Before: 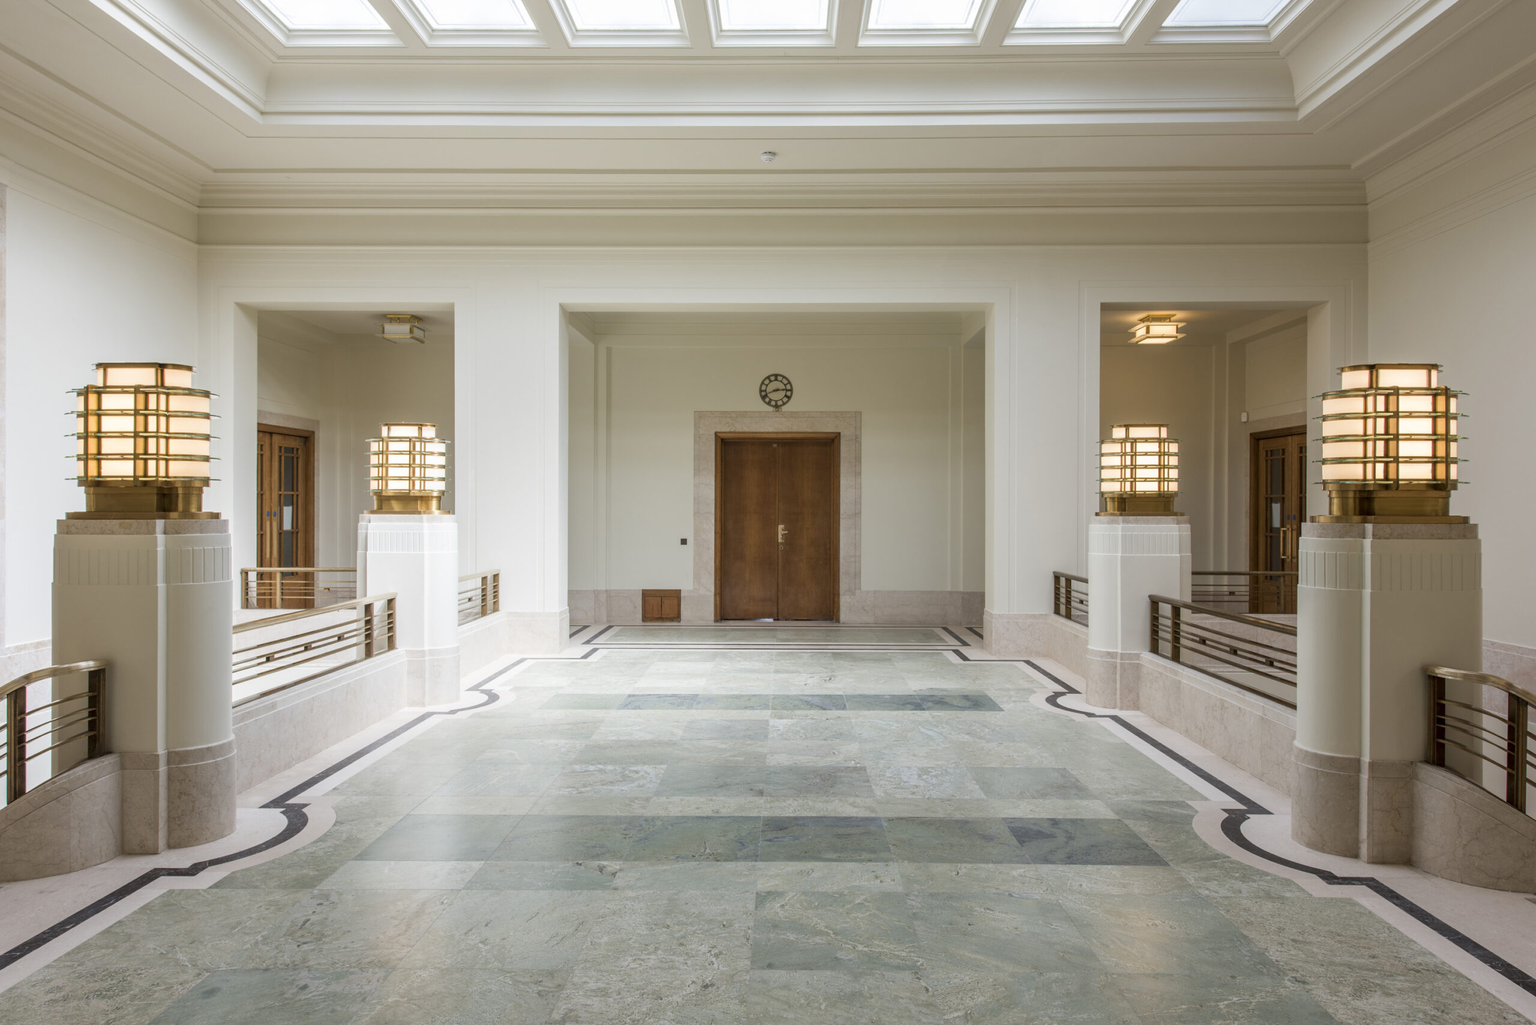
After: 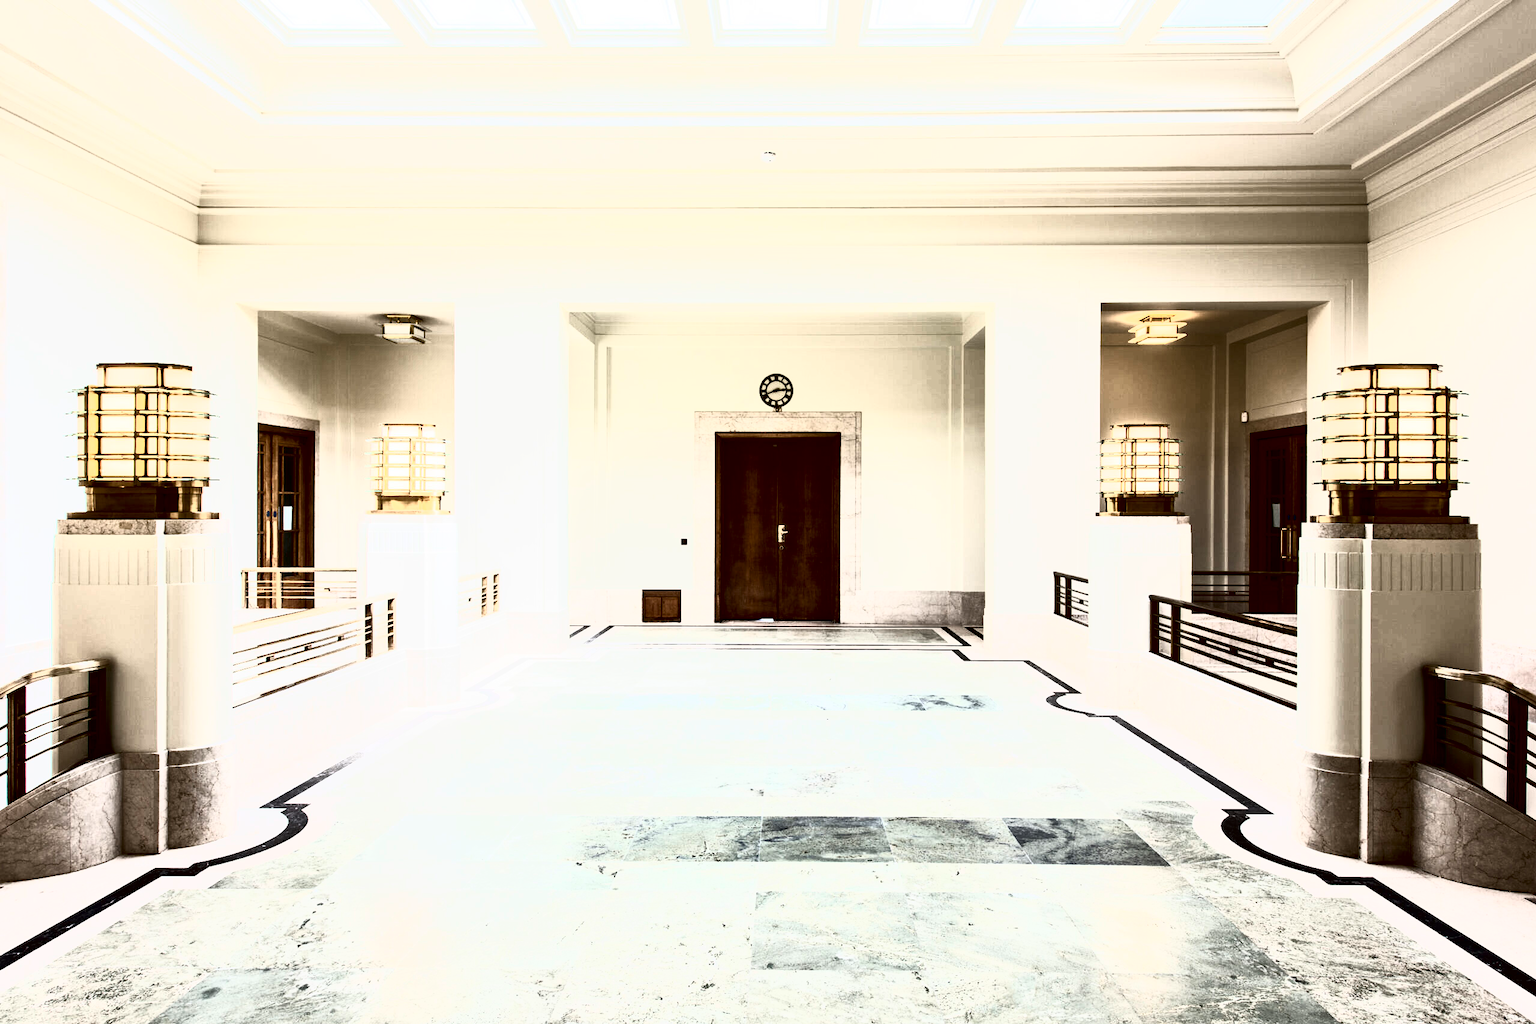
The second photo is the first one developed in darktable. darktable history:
tone curve: curves: ch0 [(0, 0) (0.003, 0.001) (0.011, 0.003) (0.025, 0.003) (0.044, 0.003) (0.069, 0.003) (0.1, 0.006) (0.136, 0.007) (0.177, 0.009) (0.224, 0.007) (0.277, 0.026) (0.335, 0.126) (0.399, 0.254) (0.468, 0.493) (0.543, 0.892) (0.623, 0.984) (0.709, 0.979) (0.801, 0.979) (0.898, 0.982) (1, 1)], color space Lab, independent channels
